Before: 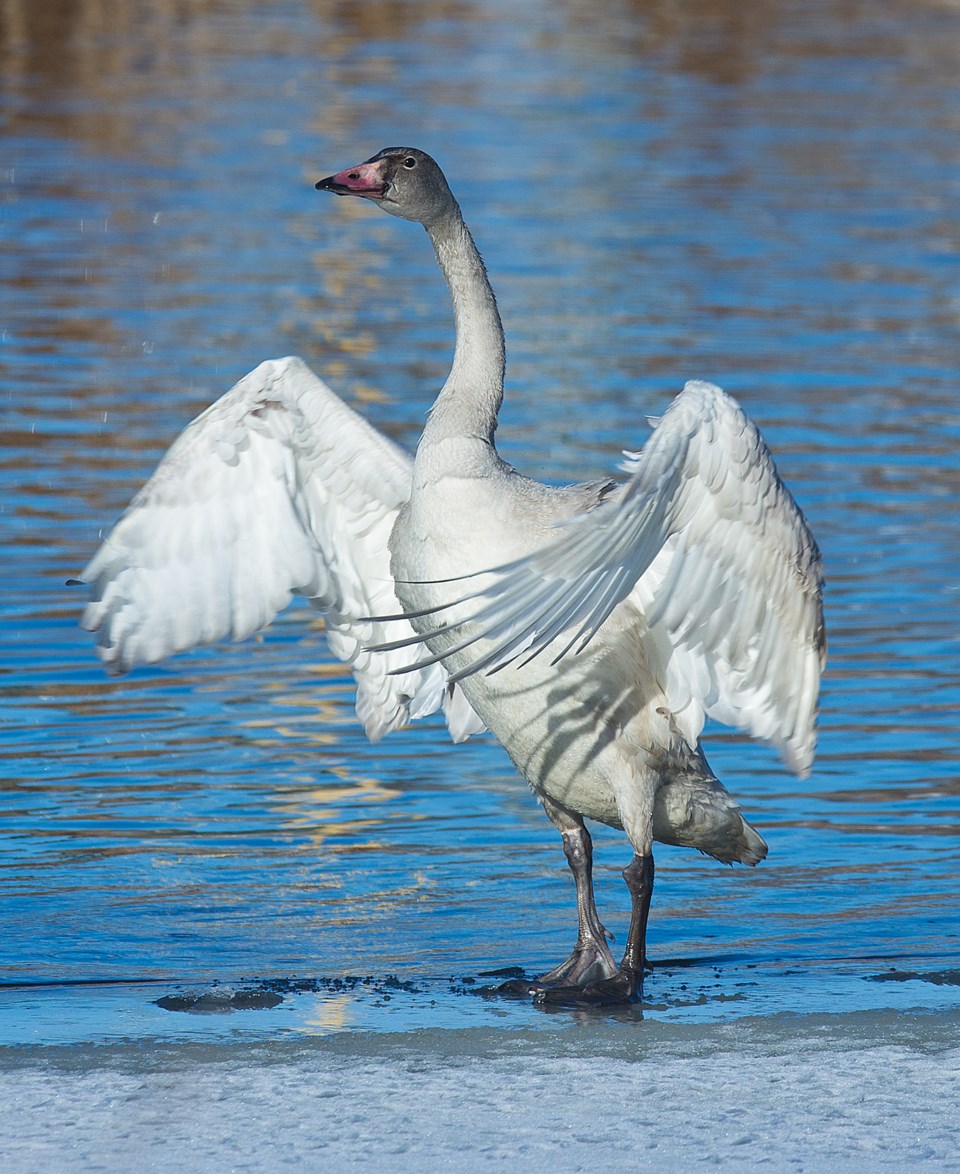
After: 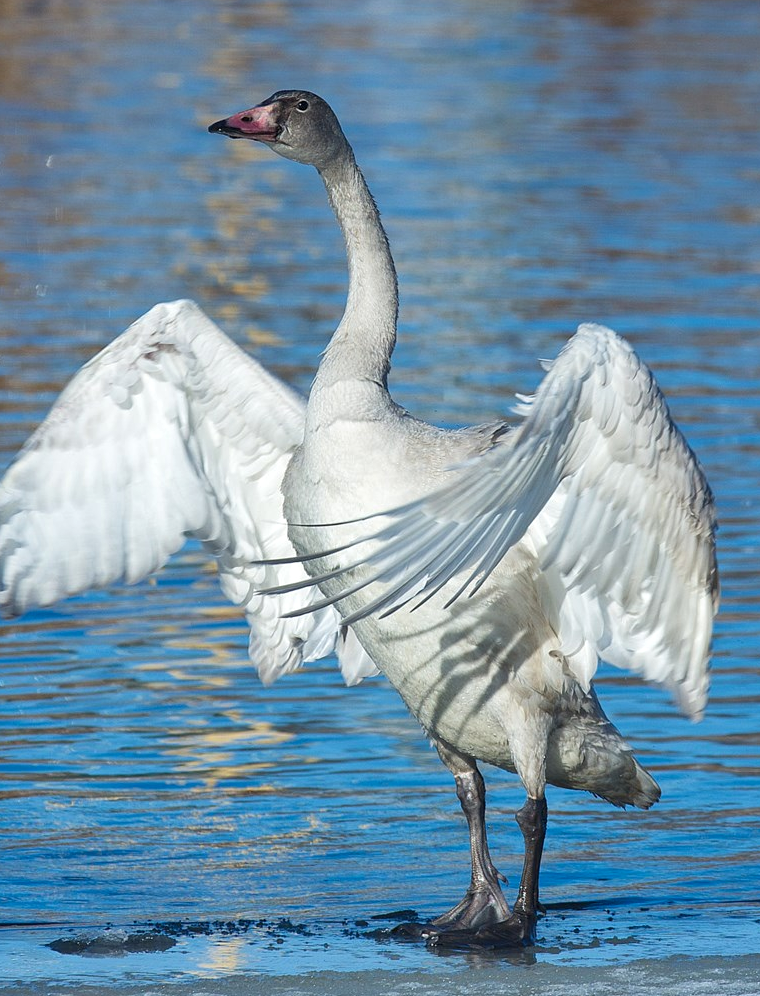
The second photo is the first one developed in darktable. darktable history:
levels: levels [0, 0.492, 0.984]
local contrast: highlights 103%, shadows 102%, detail 119%, midtone range 0.2
crop: left 11.19%, top 4.888%, right 9.576%, bottom 10.23%
